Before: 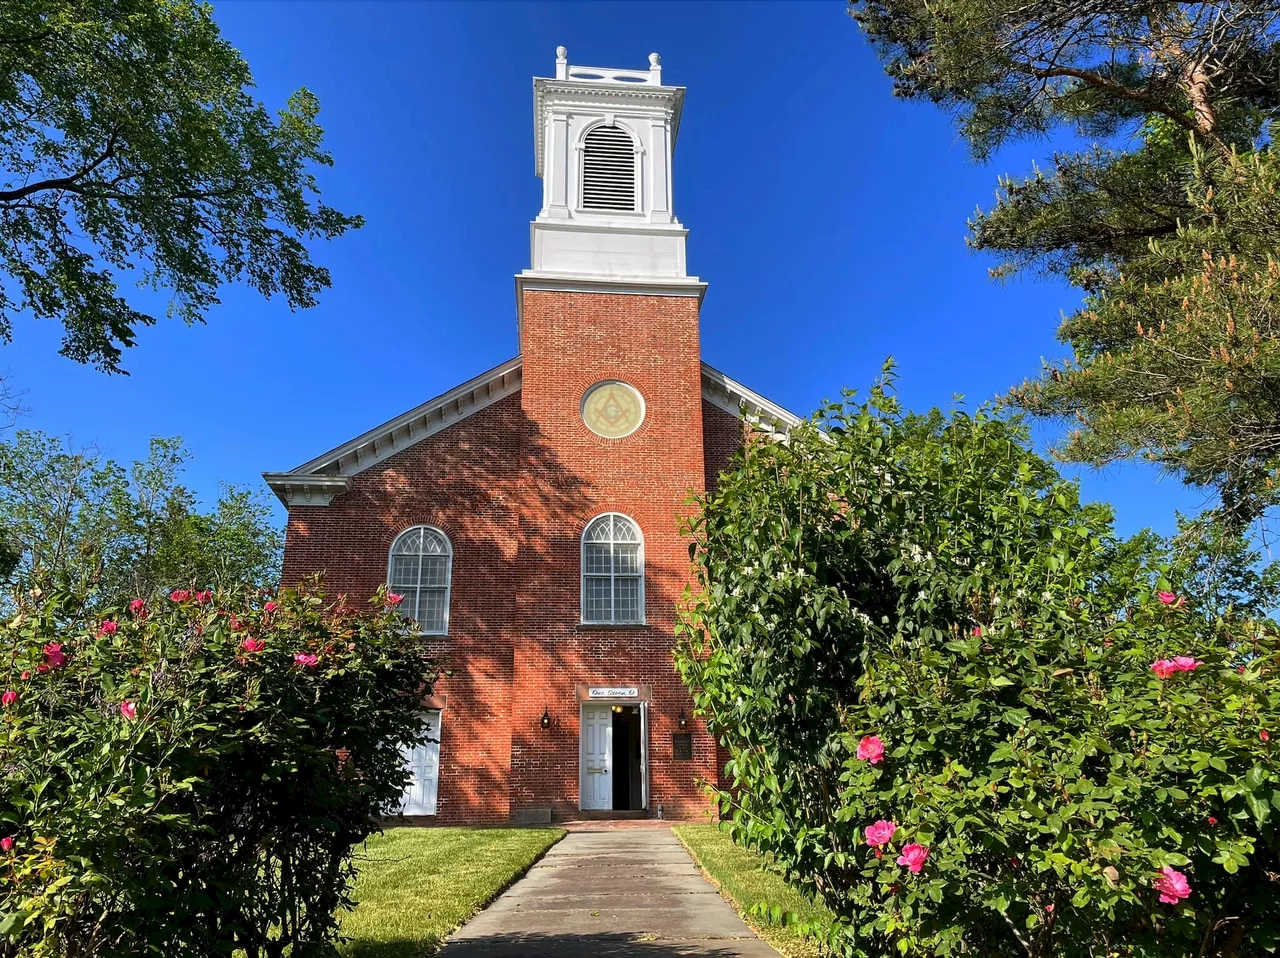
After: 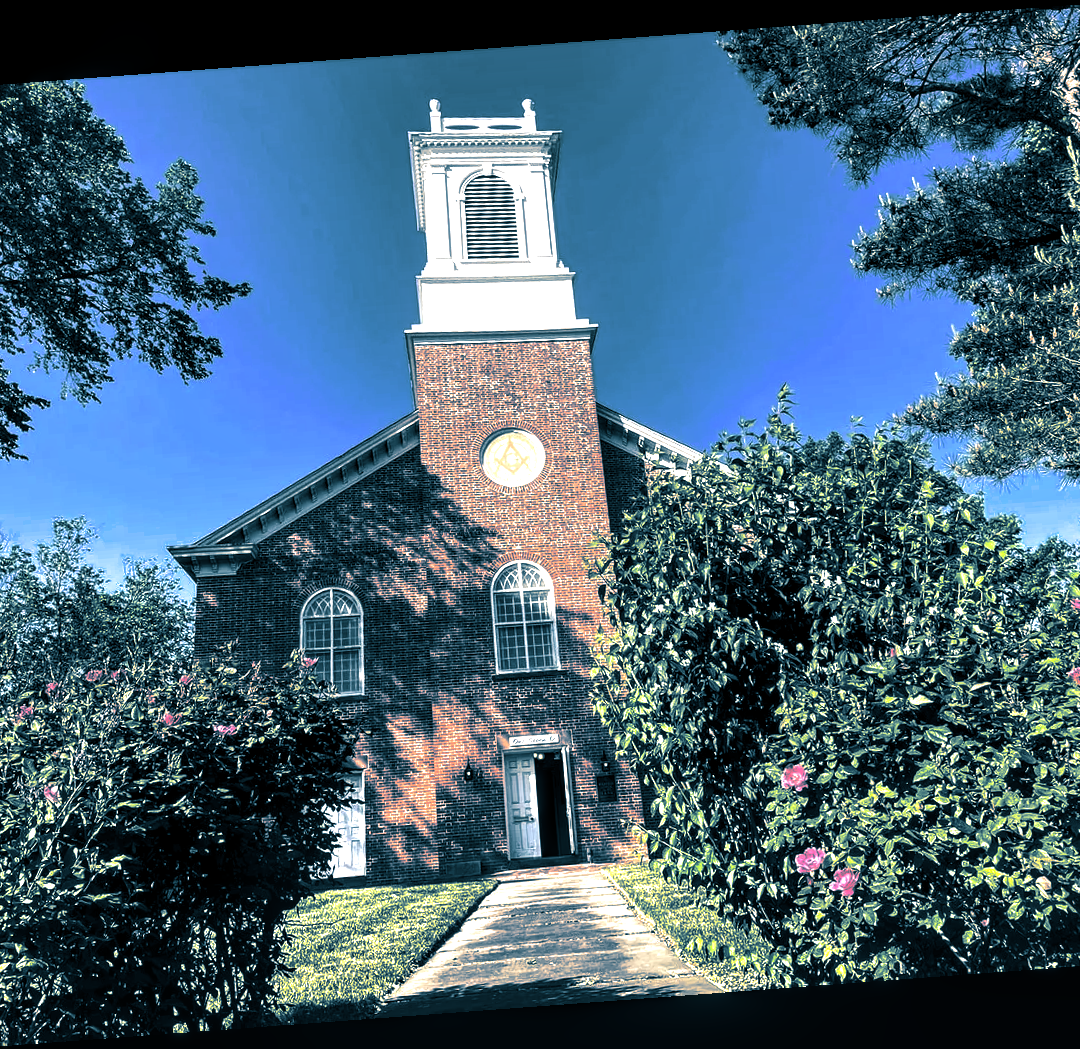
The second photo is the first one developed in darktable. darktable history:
crop and rotate: left 9.597%, right 10.195%
split-toning: shadows › hue 212.4°, balance -70
local contrast: highlights 59%, detail 145%
exposure: black level correction -0.005, exposure 1.002 EV, compensate highlight preservation false
rotate and perspective: rotation -4.25°, automatic cropping off
levels: levels [0, 0.618, 1]
